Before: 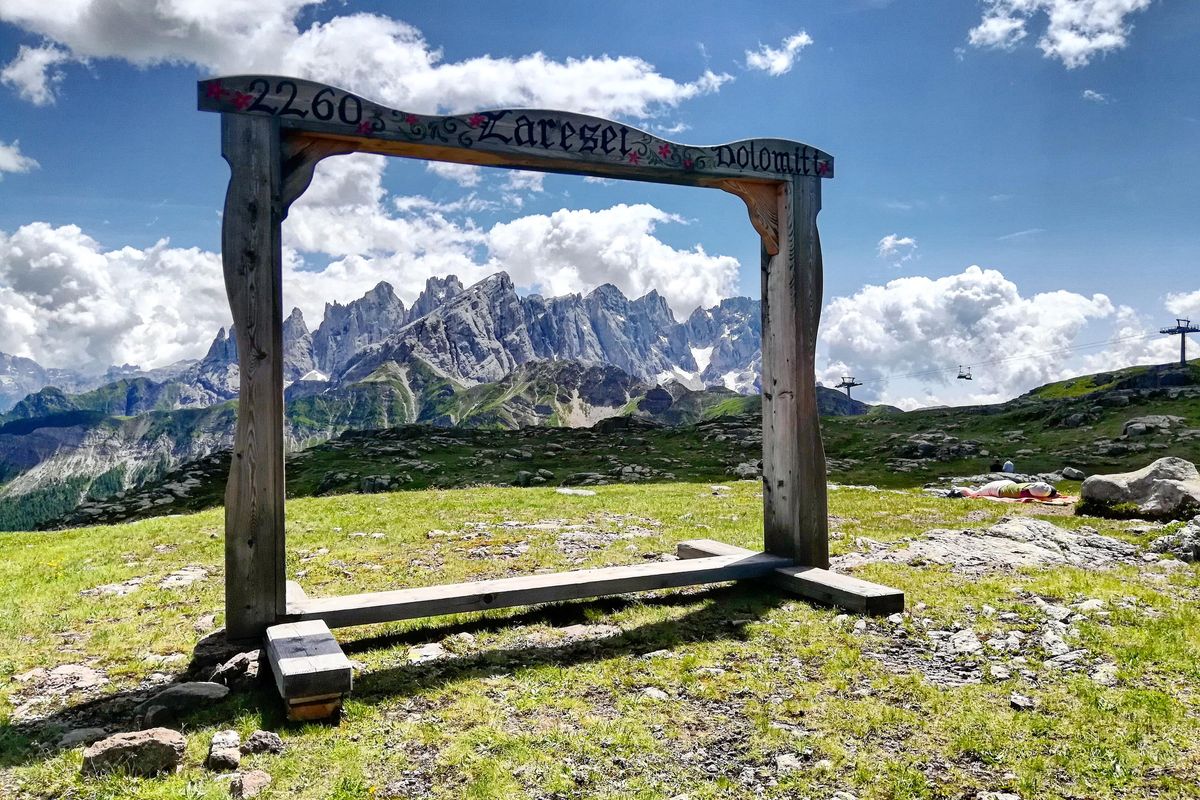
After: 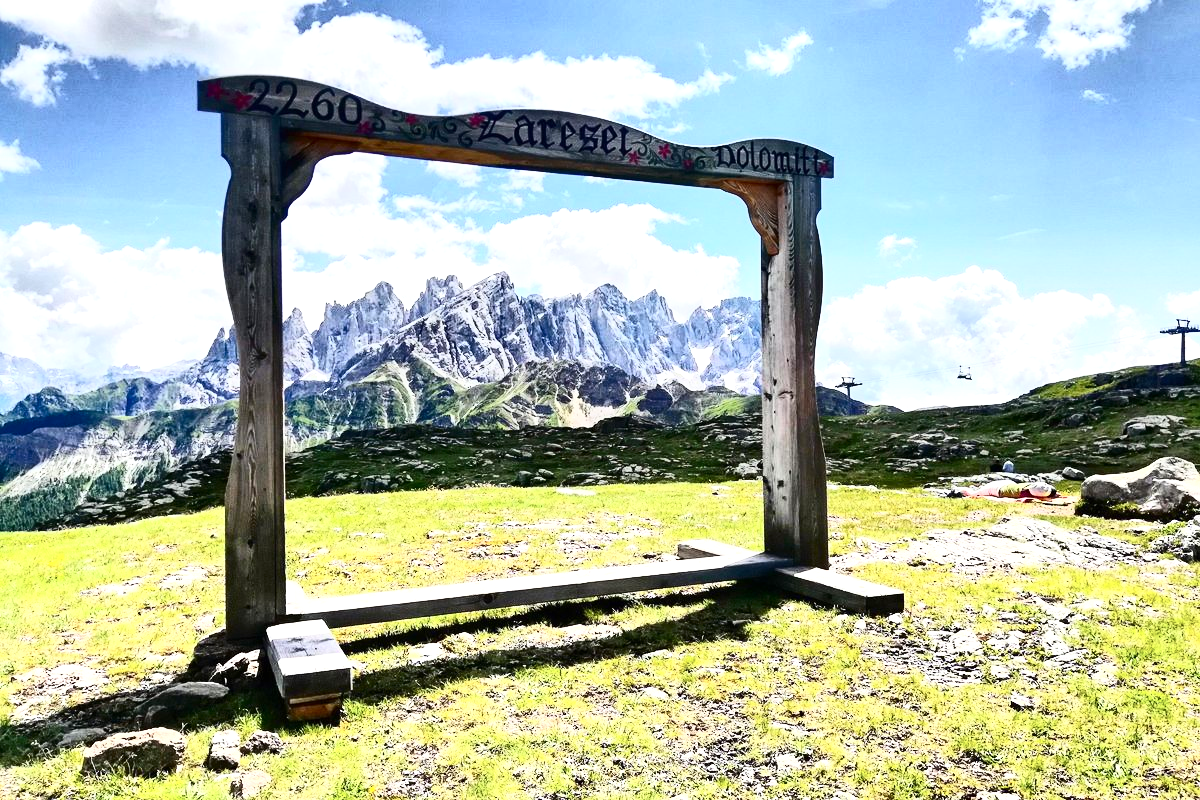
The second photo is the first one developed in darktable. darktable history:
contrast brightness saturation: contrast 0.379, brightness 0.115
exposure: black level correction 0, exposure 0.701 EV, compensate highlight preservation false
